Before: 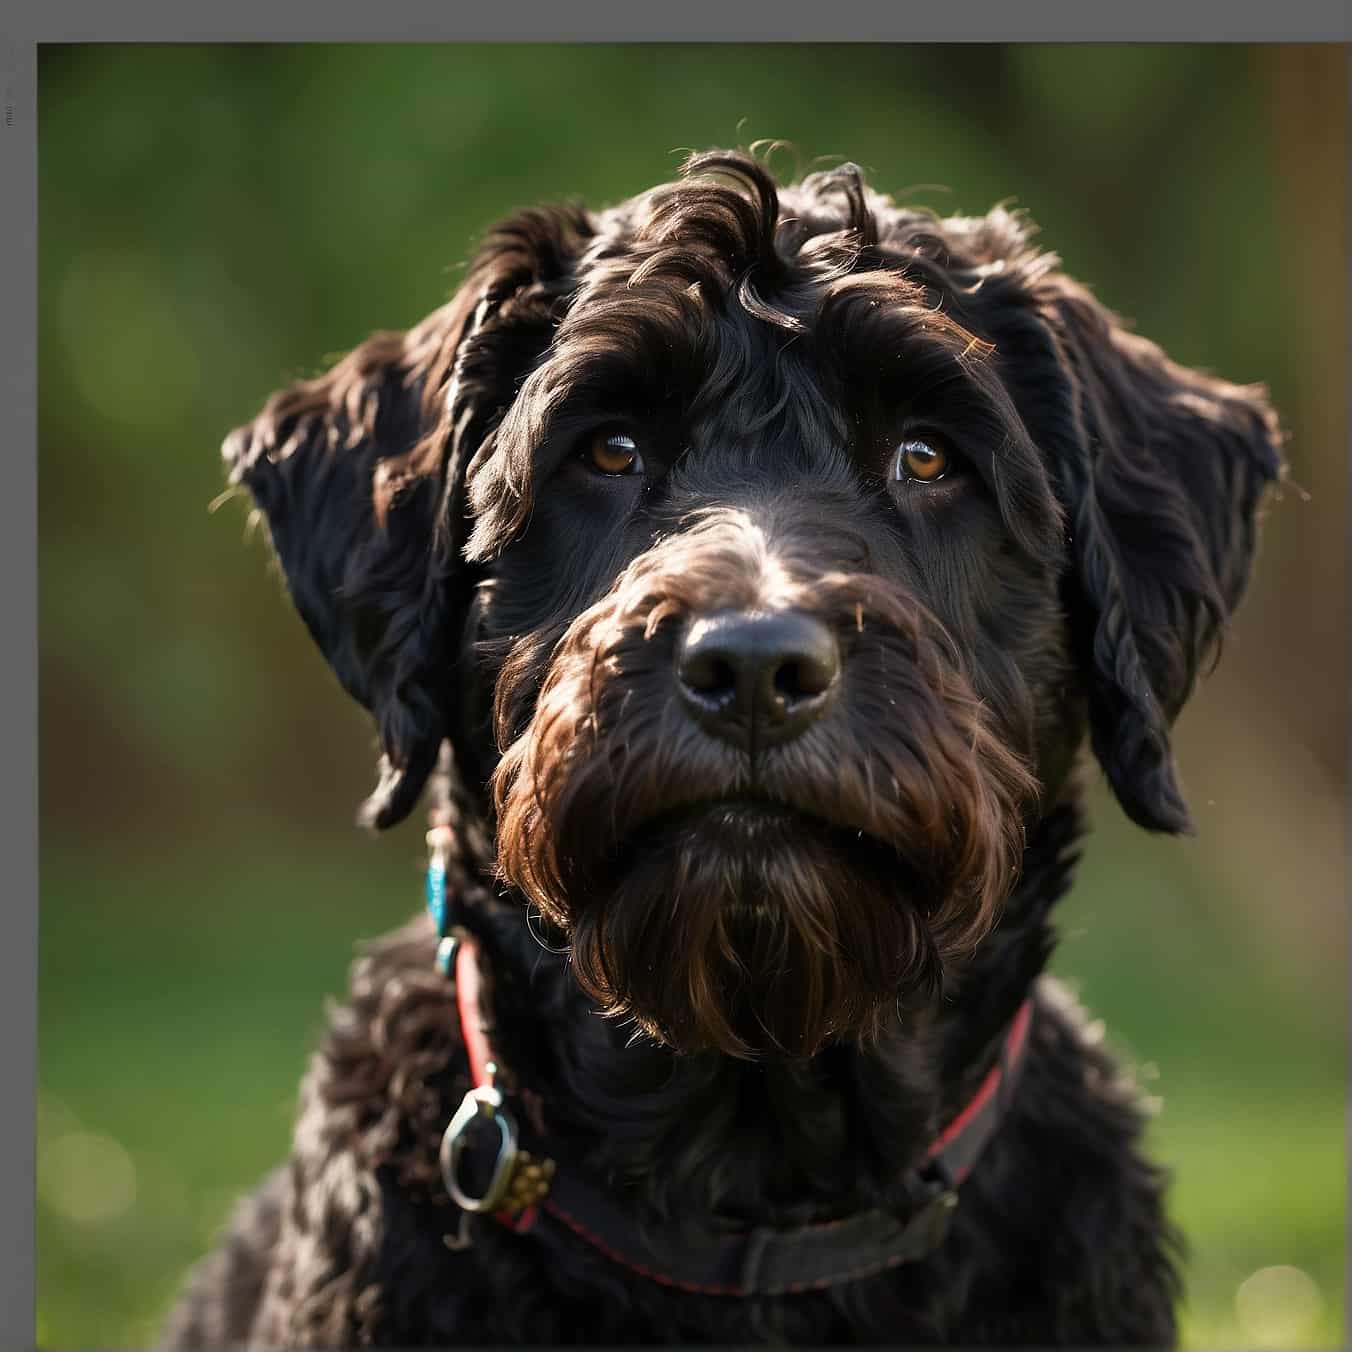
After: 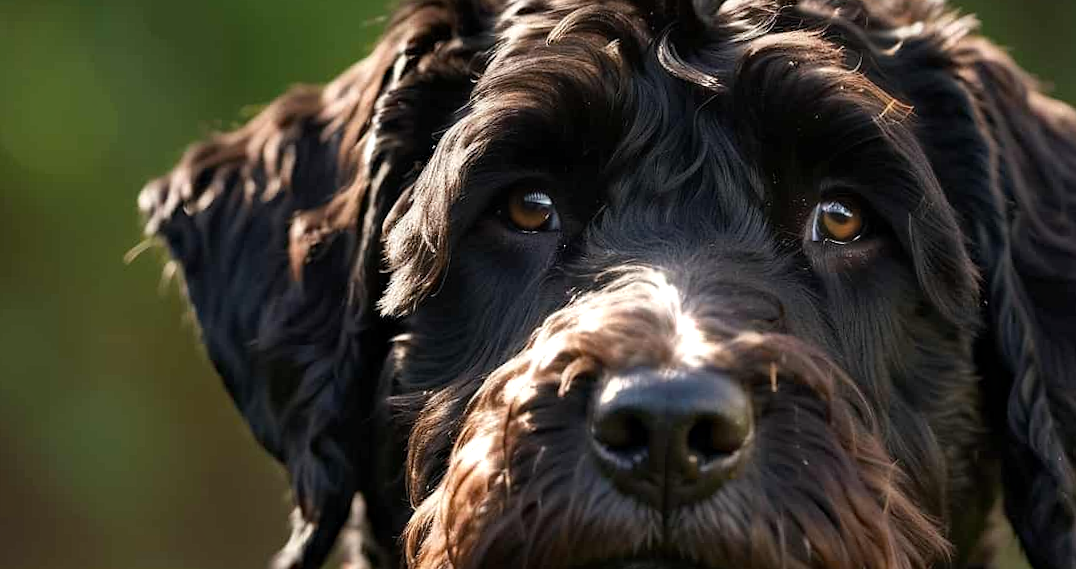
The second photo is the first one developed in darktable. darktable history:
crop: left 7.036%, top 18.398%, right 14.379%, bottom 40.043%
rotate and perspective: rotation 0.8°, automatic cropping off
haze removal: compatibility mode true, adaptive false
